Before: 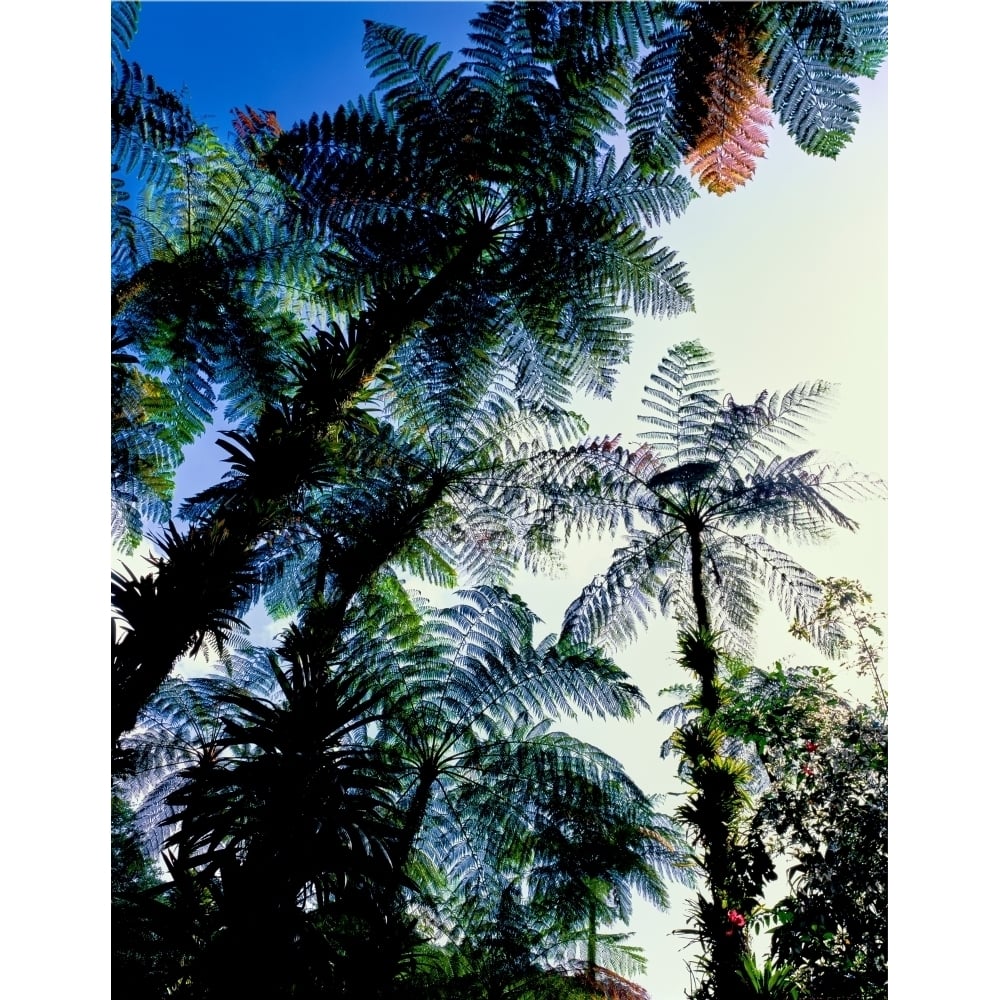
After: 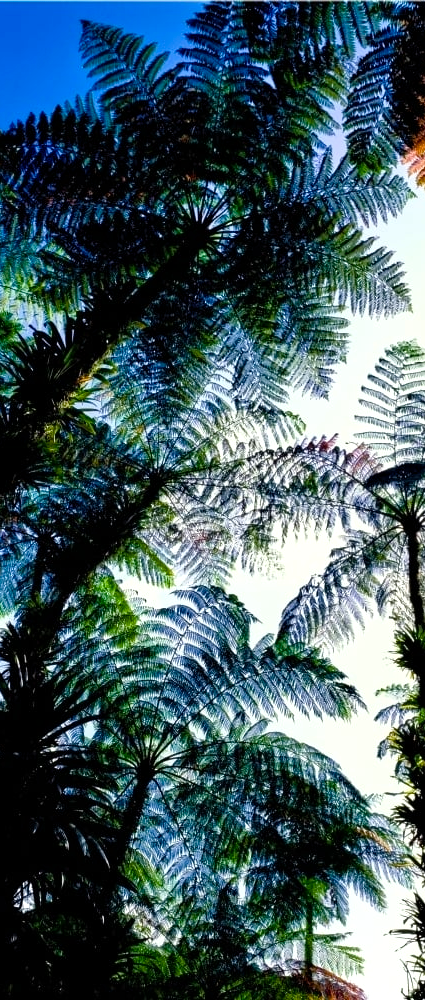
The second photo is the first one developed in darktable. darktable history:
crop: left 28.308%, right 29.124%
color balance rgb: perceptual saturation grading › global saturation 27.552%, perceptual saturation grading › highlights -25.434%, perceptual saturation grading › shadows 25.107%, perceptual brilliance grading › highlights 7.897%, perceptual brilliance grading › mid-tones 4.113%, perceptual brilliance grading › shadows 2.208%
